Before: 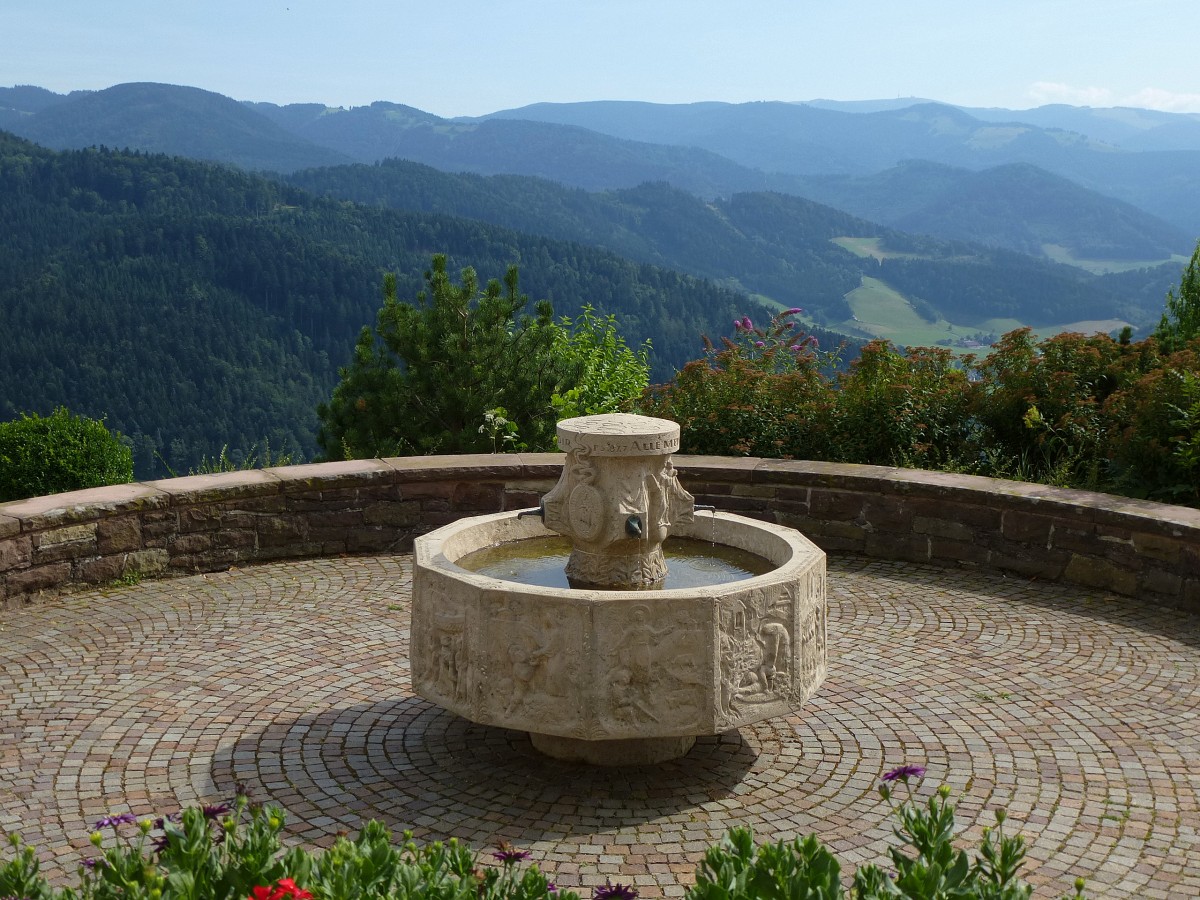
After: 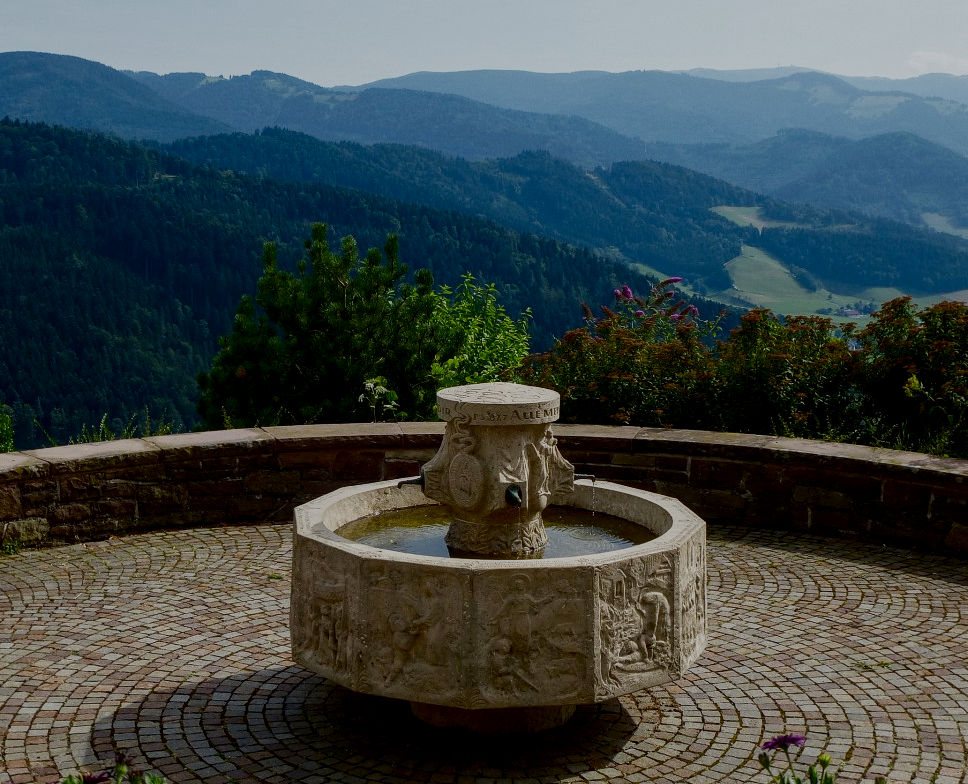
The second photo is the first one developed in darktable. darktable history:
crop: left 10.005%, top 3.501%, right 9.256%, bottom 9.354%
filmic rgb: black relative exposure -7.65 EV, white relative exposure 4.56 EV, hardness 3.61, preserve chrominance no, color science v5 (2021), contrast in shadows safe, contrast in highlights safe
contrast brightness saturation: contrast 0.127, brightness -0.236, saturation 0.14
local contrast: on, module defaults
